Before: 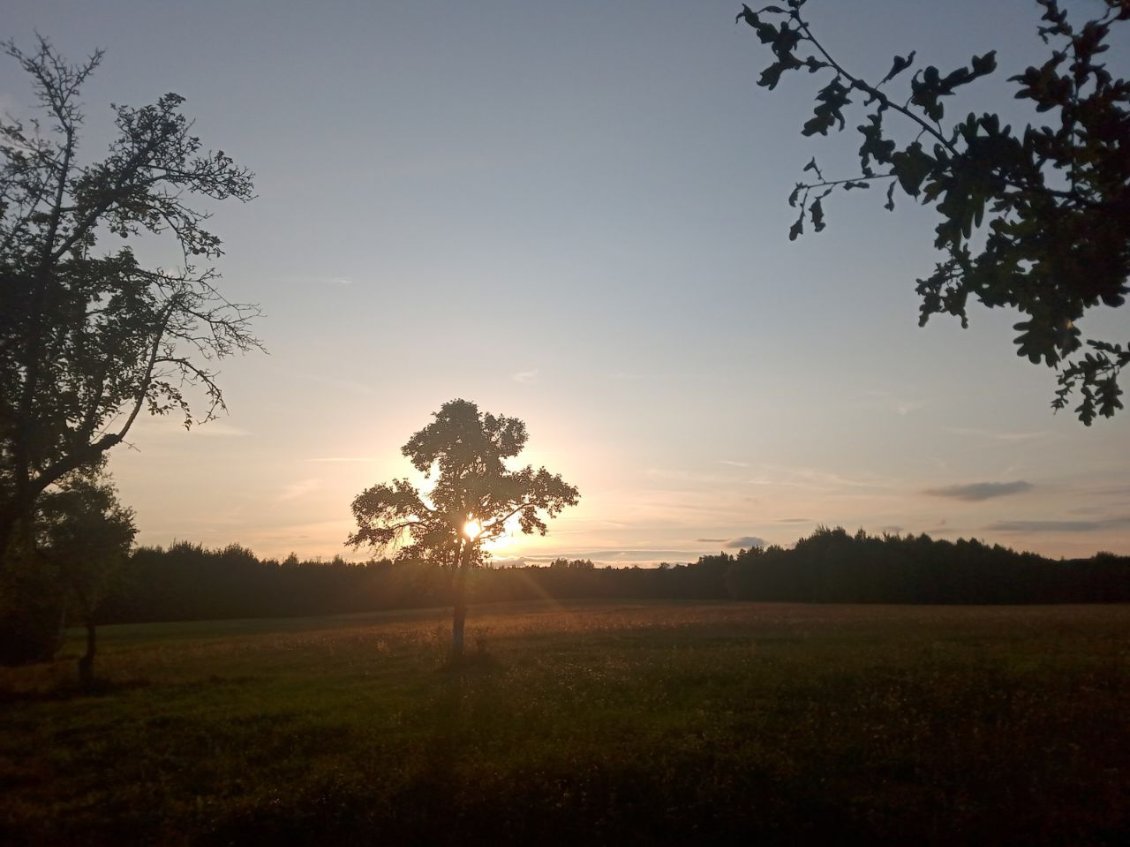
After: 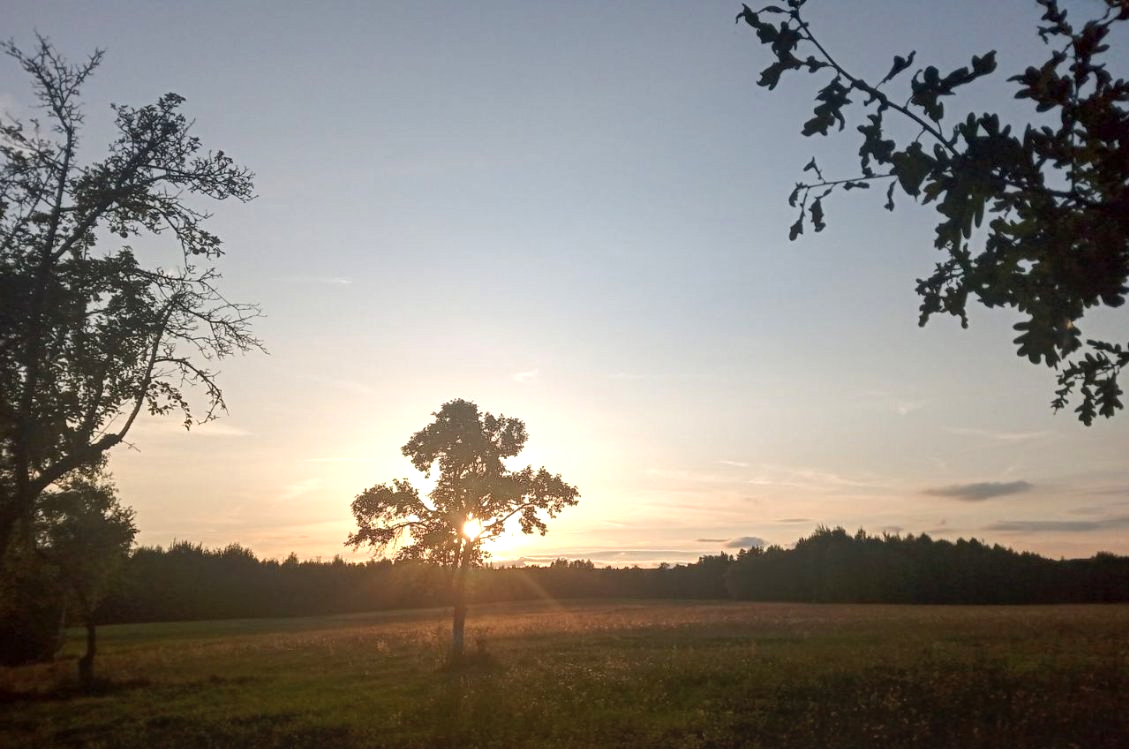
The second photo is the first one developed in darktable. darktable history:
crop and rotate: top 0%, bottom 11.505%
exposure: black level correction 0.001, exposure 0.5 EV, compensate highlight preservation false
local contrast: on, module defaults
